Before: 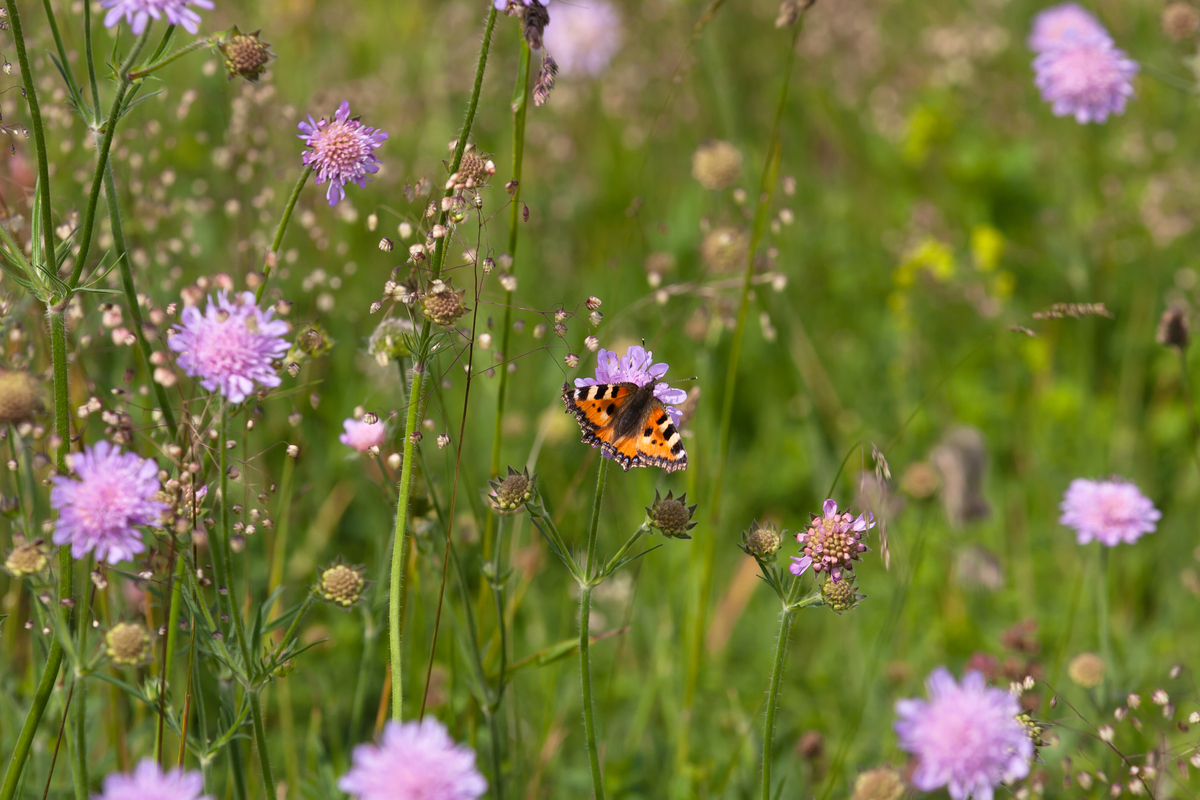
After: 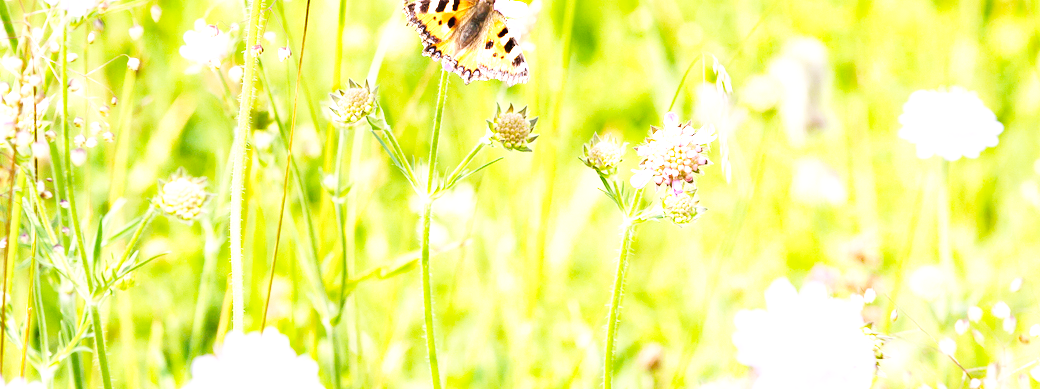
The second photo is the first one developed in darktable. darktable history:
base curve: curves: ch0 [(0, 0.003) (0.001, 0.002) (0.006, 0.004) (0.02, 0.022) (0.048, 0.086) (0.094, 0.234) (0.162, 0.431) (0.258, 0.629) (0.385, 0.8) (0.548, 0.918) (0.751, 0.988) (1, 1)], preserve colors none
tone equalizer: on, module defaults
exposure: black level correction 0, exposure 1.666 EV, compensate exposure bias true, compensate highlight preservation false
crop and rotate: left 13.272%, top 48.453%, bottom 2.82%
haze removal: compatibility mode true, adaptive false
